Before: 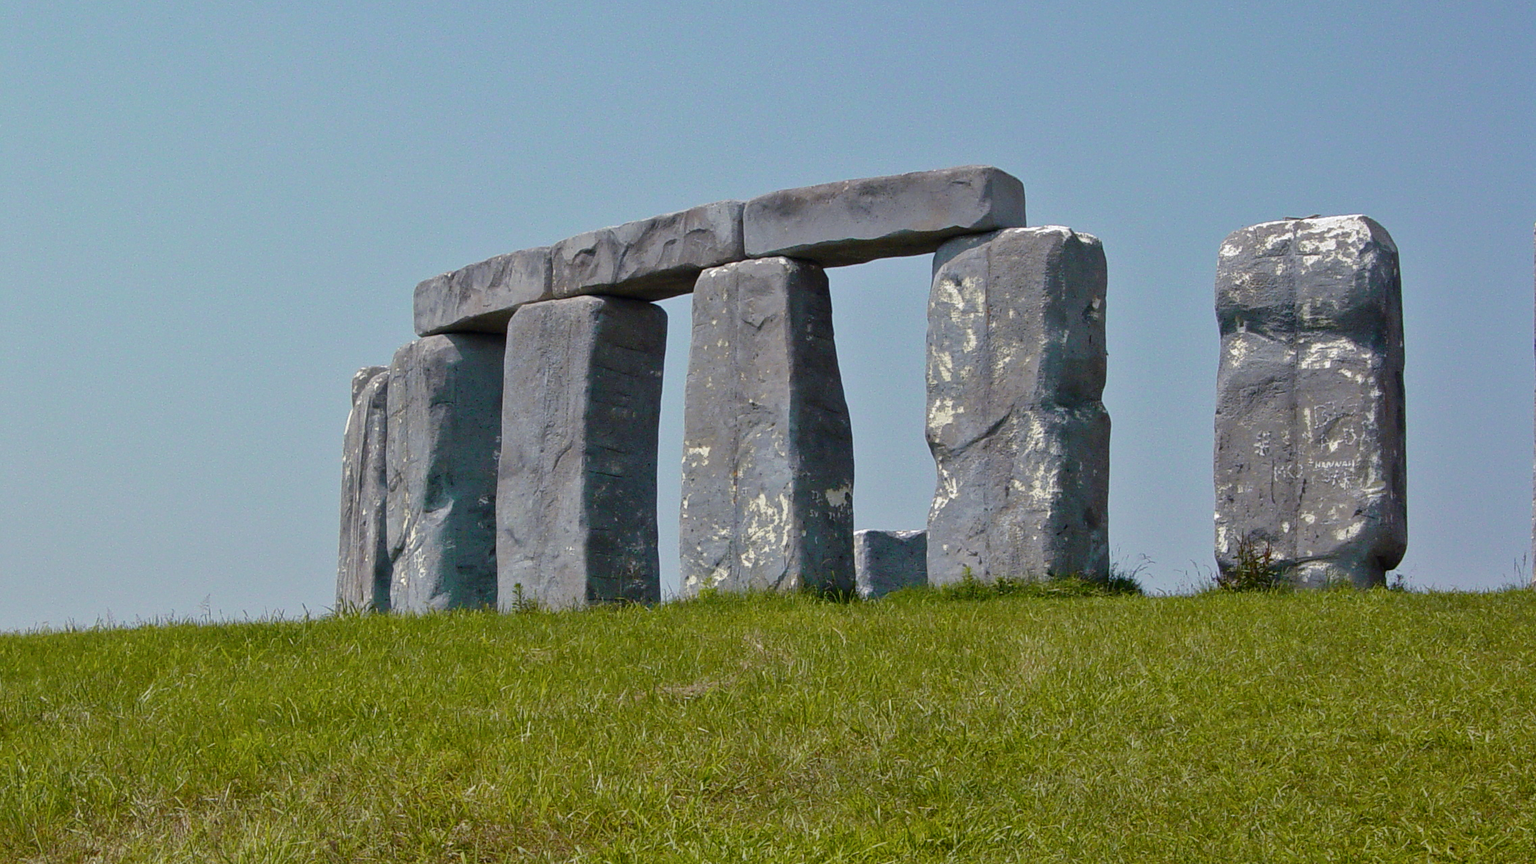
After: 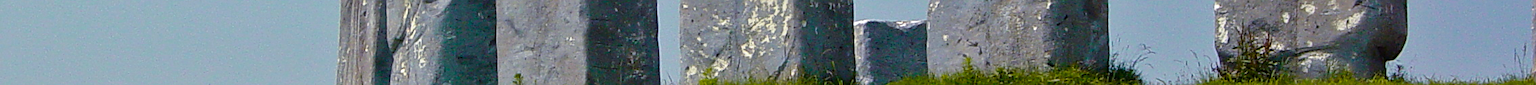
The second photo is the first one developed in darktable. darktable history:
sharpen: on, module defaults
color balance rgb: perceptual saturation grading › global saturation 25%, global vibrance 20%
crop and rotate: top 59.084%, bottom 30.916%
vignetting: fall-off start 97.52%, fall-off radius 100%, brightness -0.574, saturation 0, center (-0.027, 0.404), width/height ratio 1.368, unbound false
